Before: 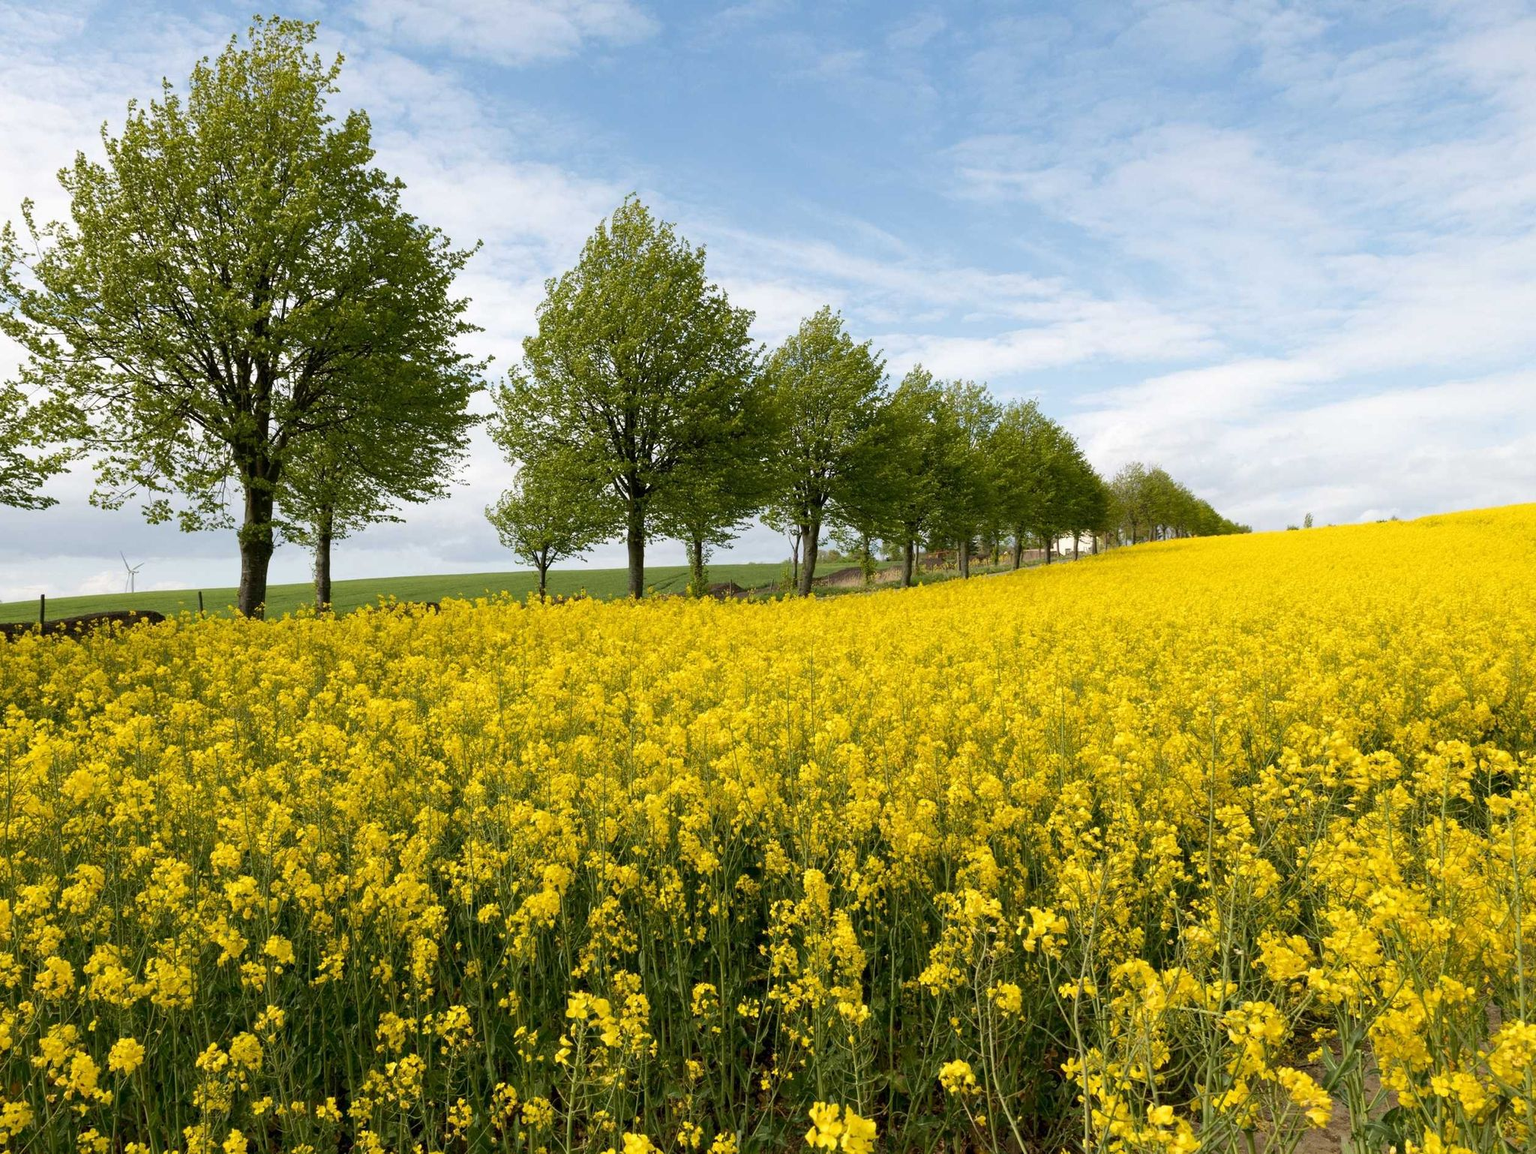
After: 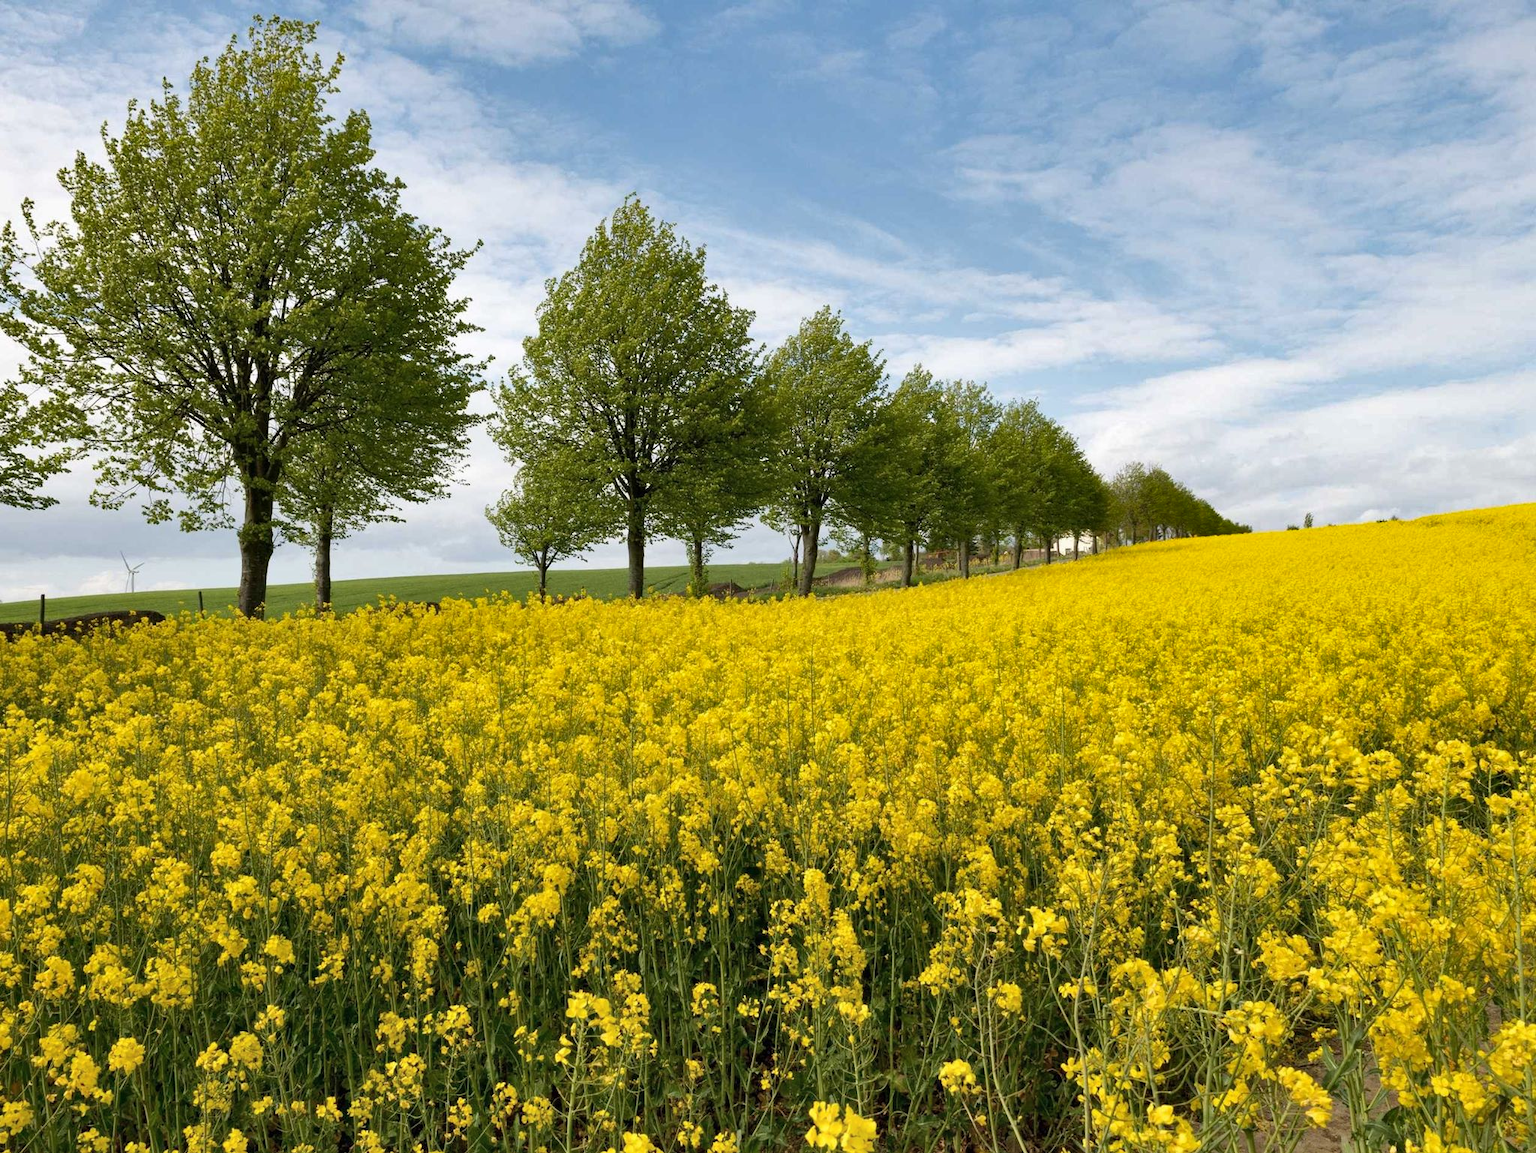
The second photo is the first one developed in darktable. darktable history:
shadows and highlights: shadows 58.89, soften with gaussian
